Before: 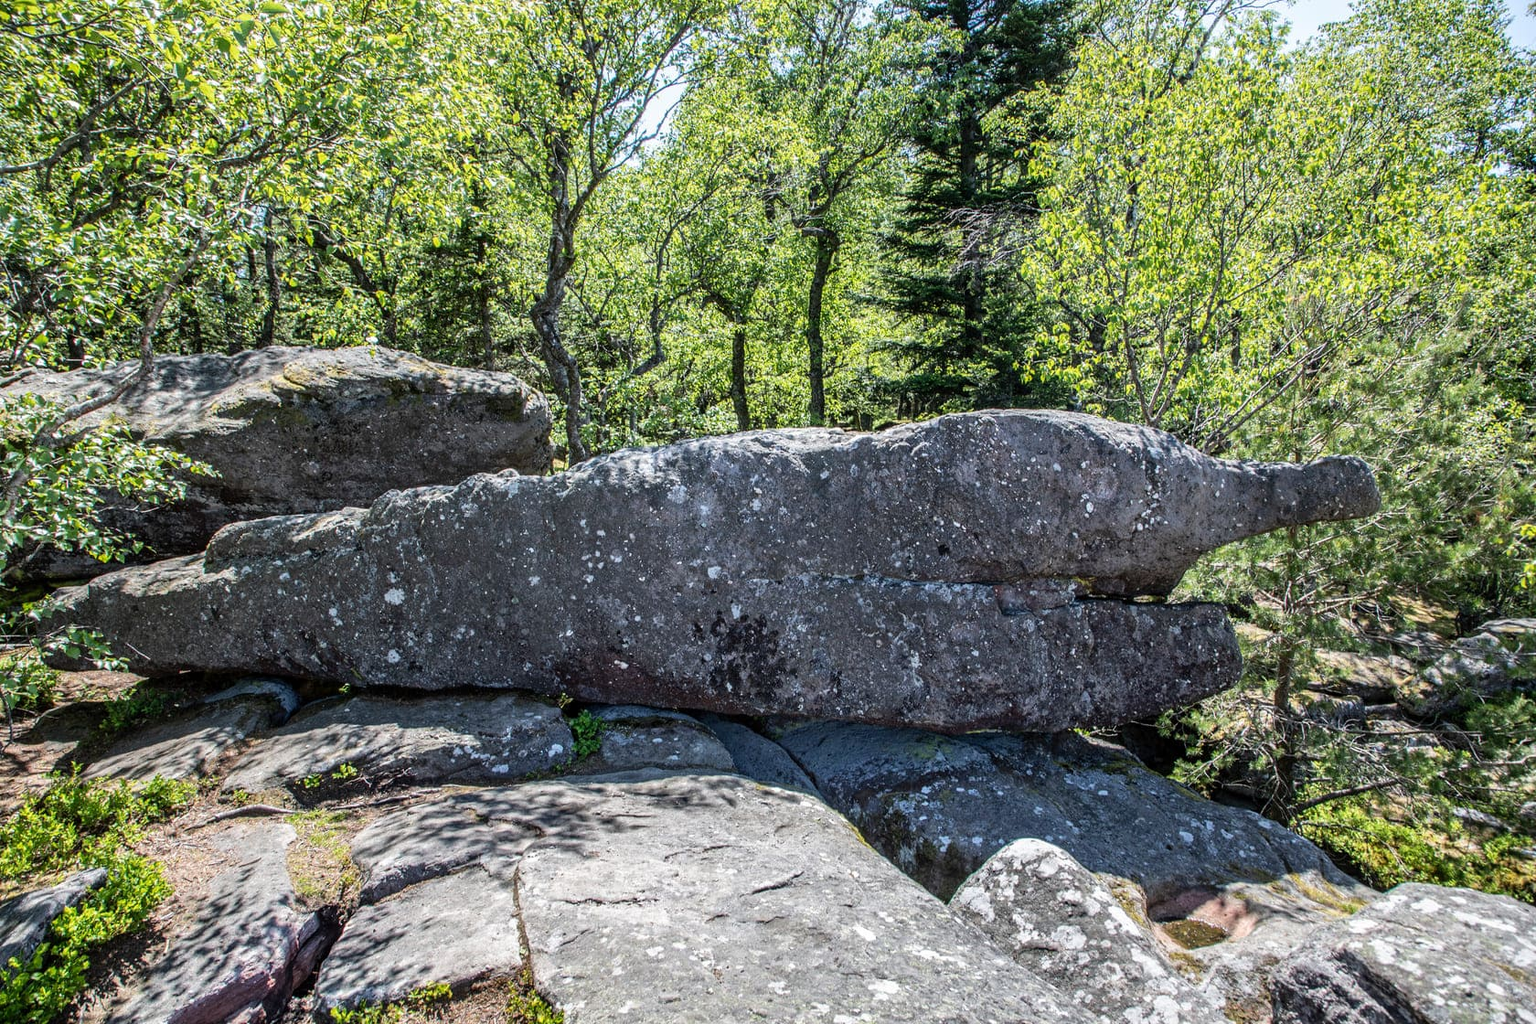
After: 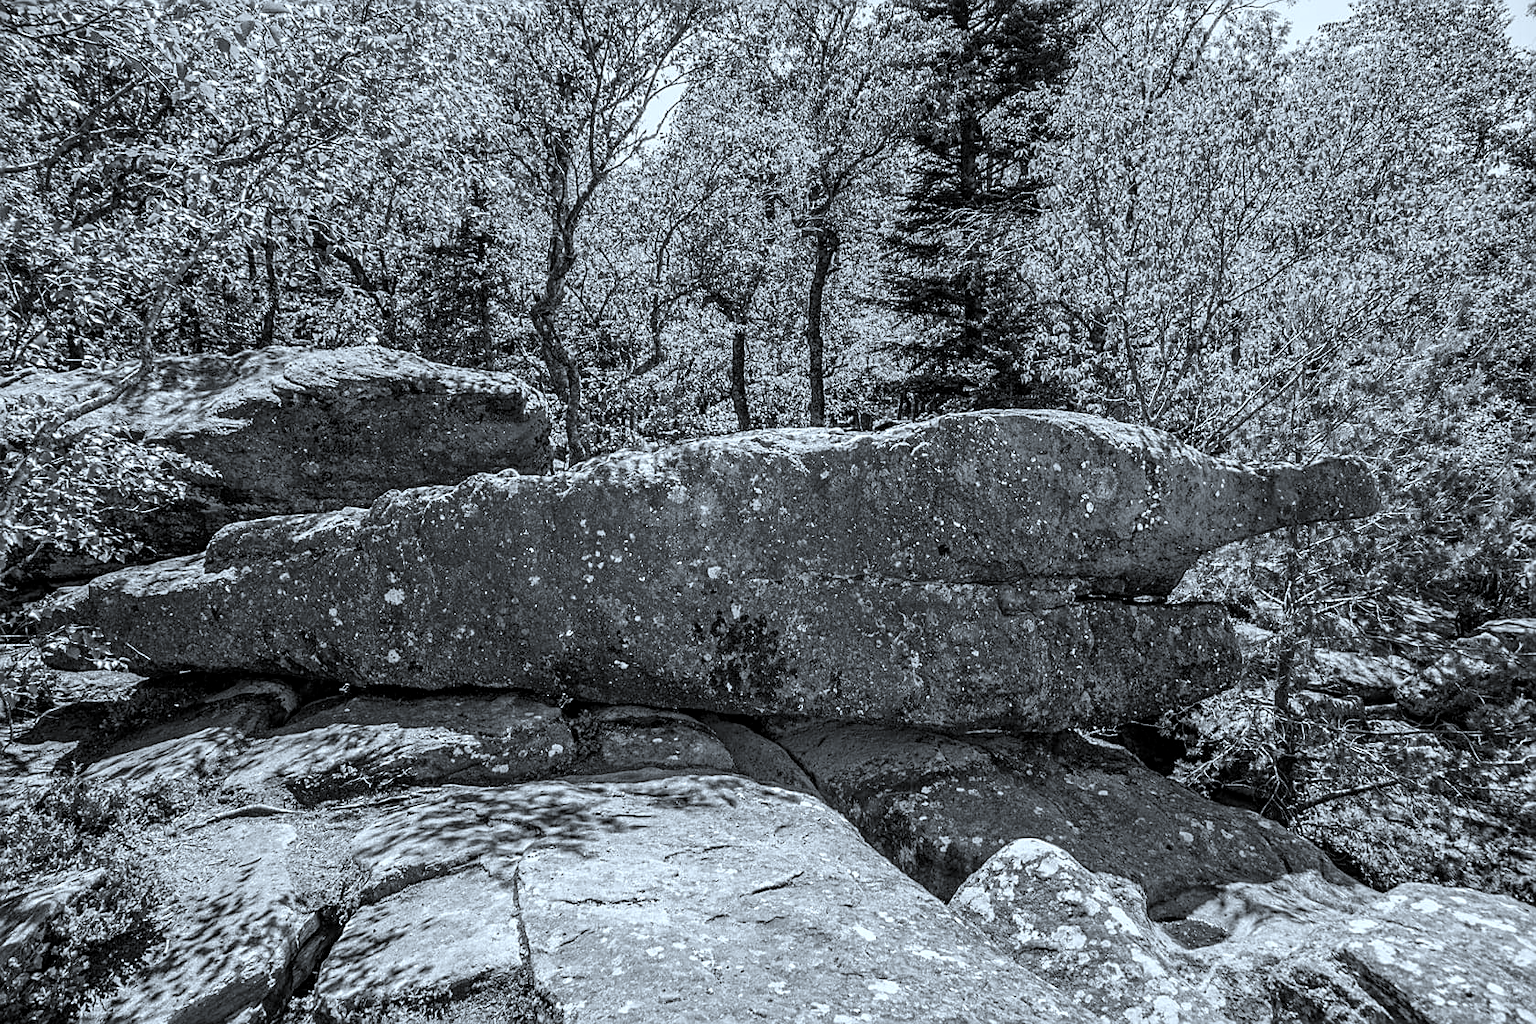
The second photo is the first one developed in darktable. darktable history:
local contrast: highlights 100%, shadows 100%, detail 120%, midtone range 0.2
color calibration: output gray [0.22, 0.42, 0.37, 0], gray › normalize channels true, illuminant same as pipeline (D50), adaptation XYZ, x 0.346, y 0.359, gamut compression 0
sharpen: on, module defaults
color correction: highlights a* -4.18, highlights b* -10.81
